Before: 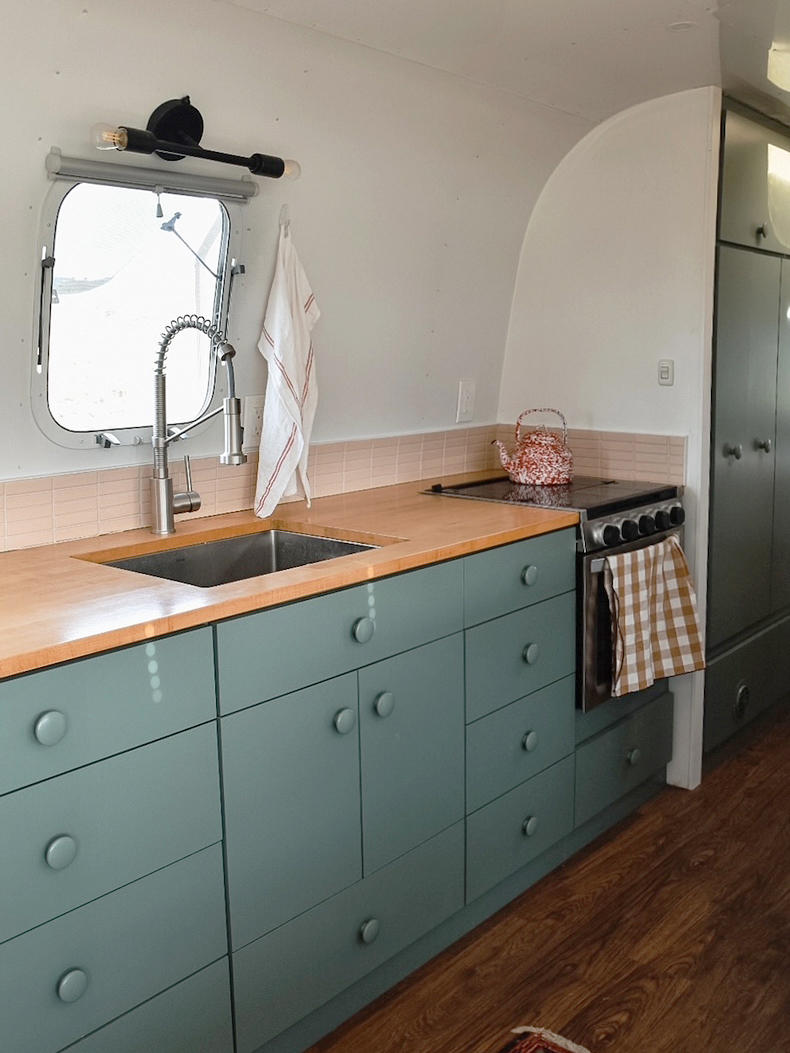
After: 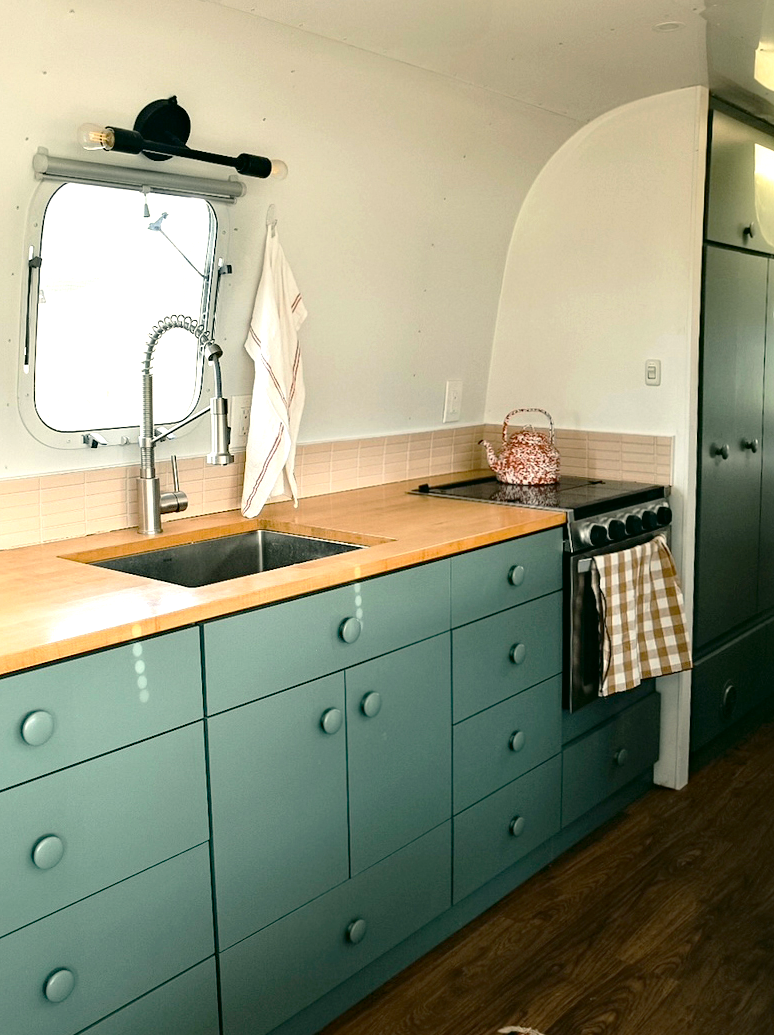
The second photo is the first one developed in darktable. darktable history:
crop: left 1.714%, right 0.279%, bottom 1.667%
haze removal: compatibility mode true, adaptive false
tone equalizer: -8 EV -0.79 EV, -7 EV -0.73 EV, -6 EV -0.59 EV, -5 EV -0.414 EV, -3 EV 0.384 EV, -2 EV 0.6 EV, -1 EV 0.68 EV, +0 EV 0.721 EV, mask exposure compensation -0.496 EV
contrast brightness saturation: contrast 0.139
color correction: highlights a* -0.382, highlights b* 9.6, shadows a* -9.24, shadows b* 0.7
